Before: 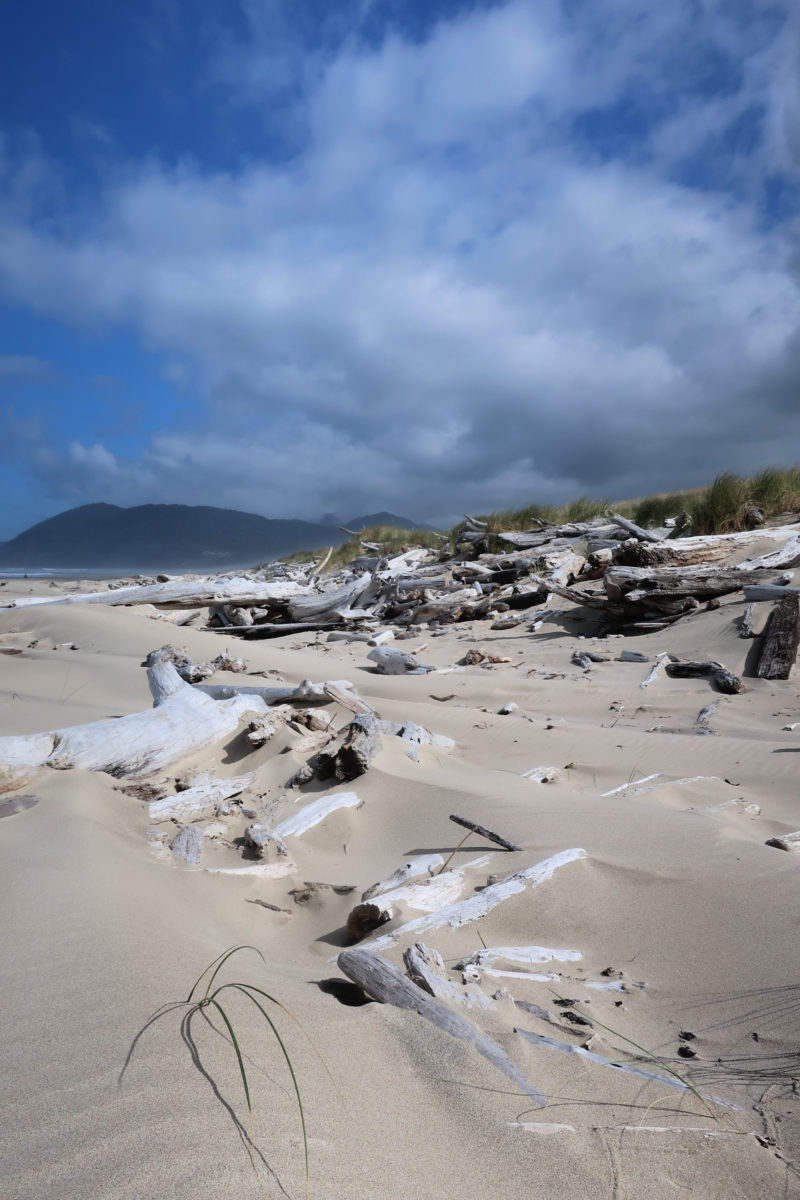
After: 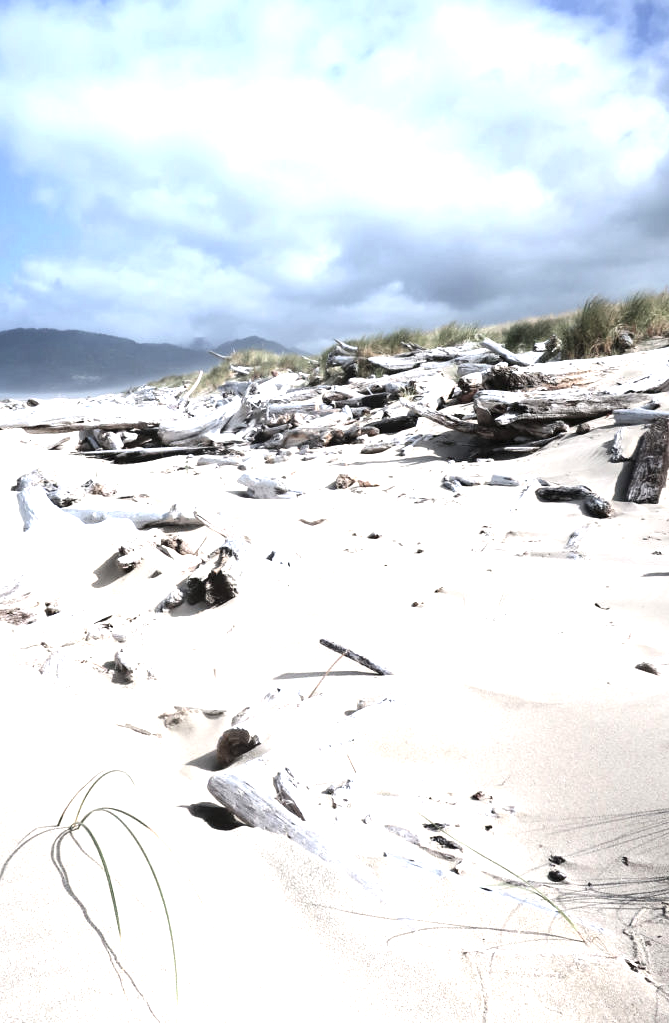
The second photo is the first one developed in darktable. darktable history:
local contrast: mode bilateral grid, contrast 10, coarseness 25, detail 115%, midtone range 0.2
crop: left 16.278%, top 14.713%
contrast brightness saturation: contrast 0.104, saturation -0.351
exposure: black level correction 0, exposure 1.739 EV, compensate highlight preservation false
